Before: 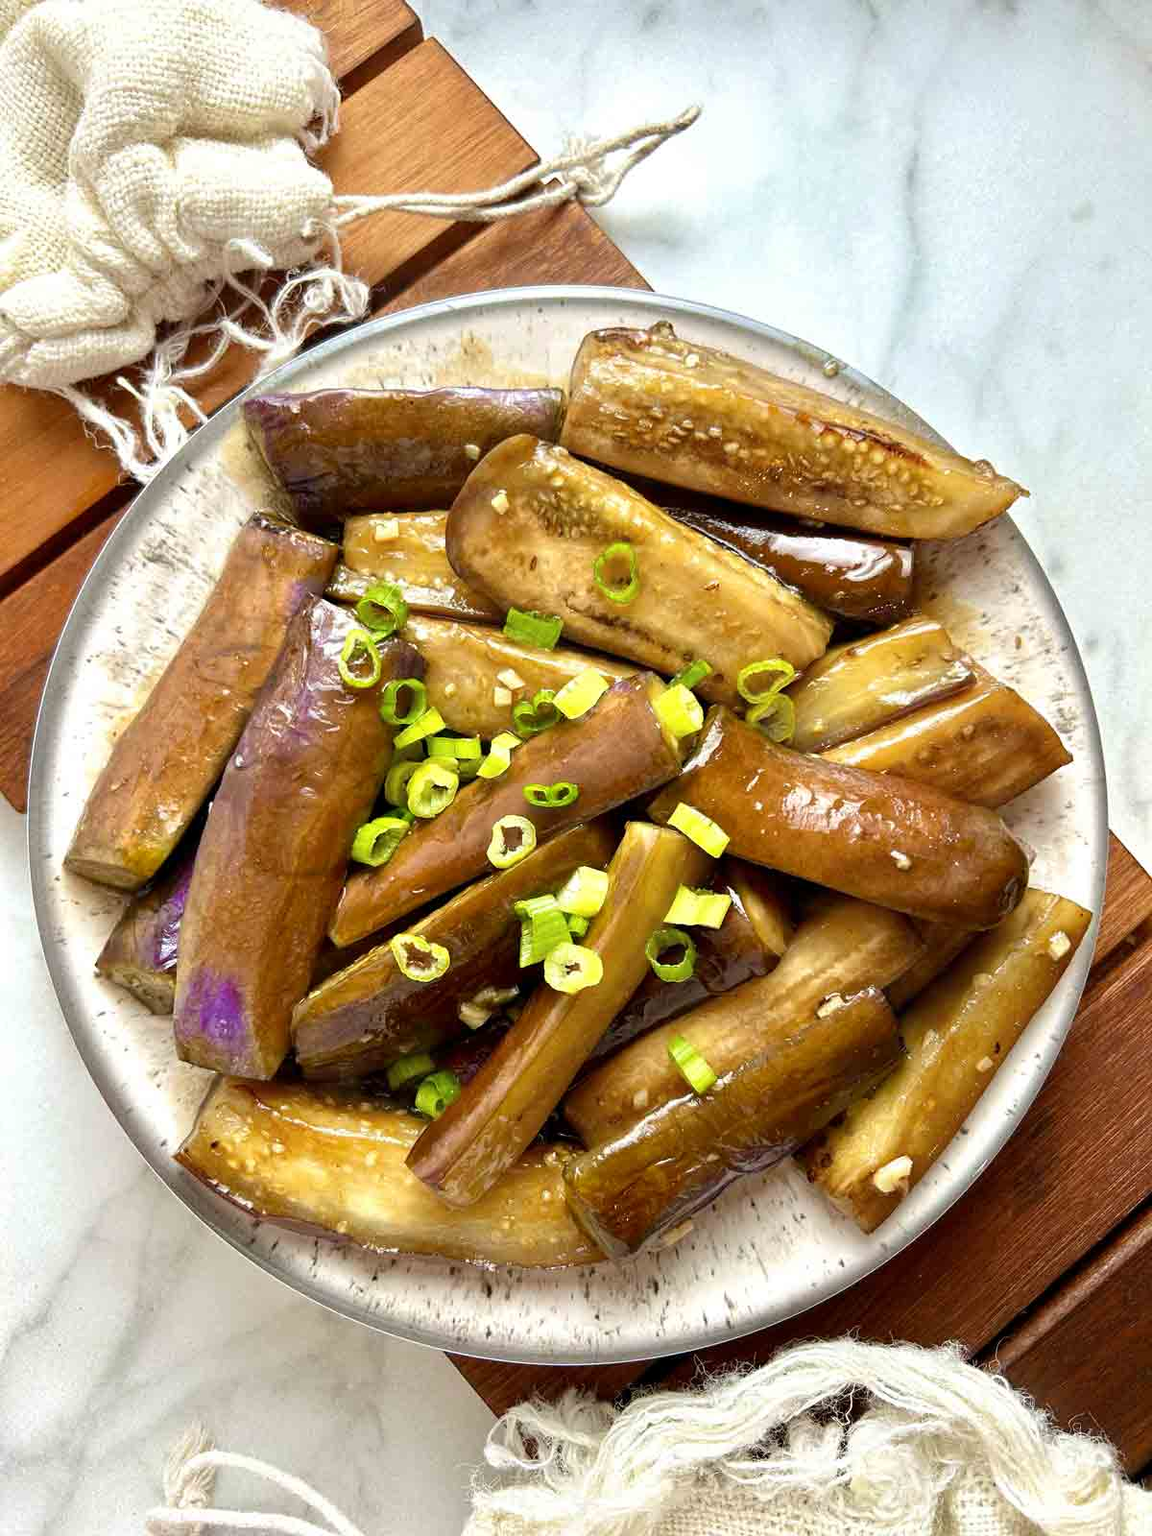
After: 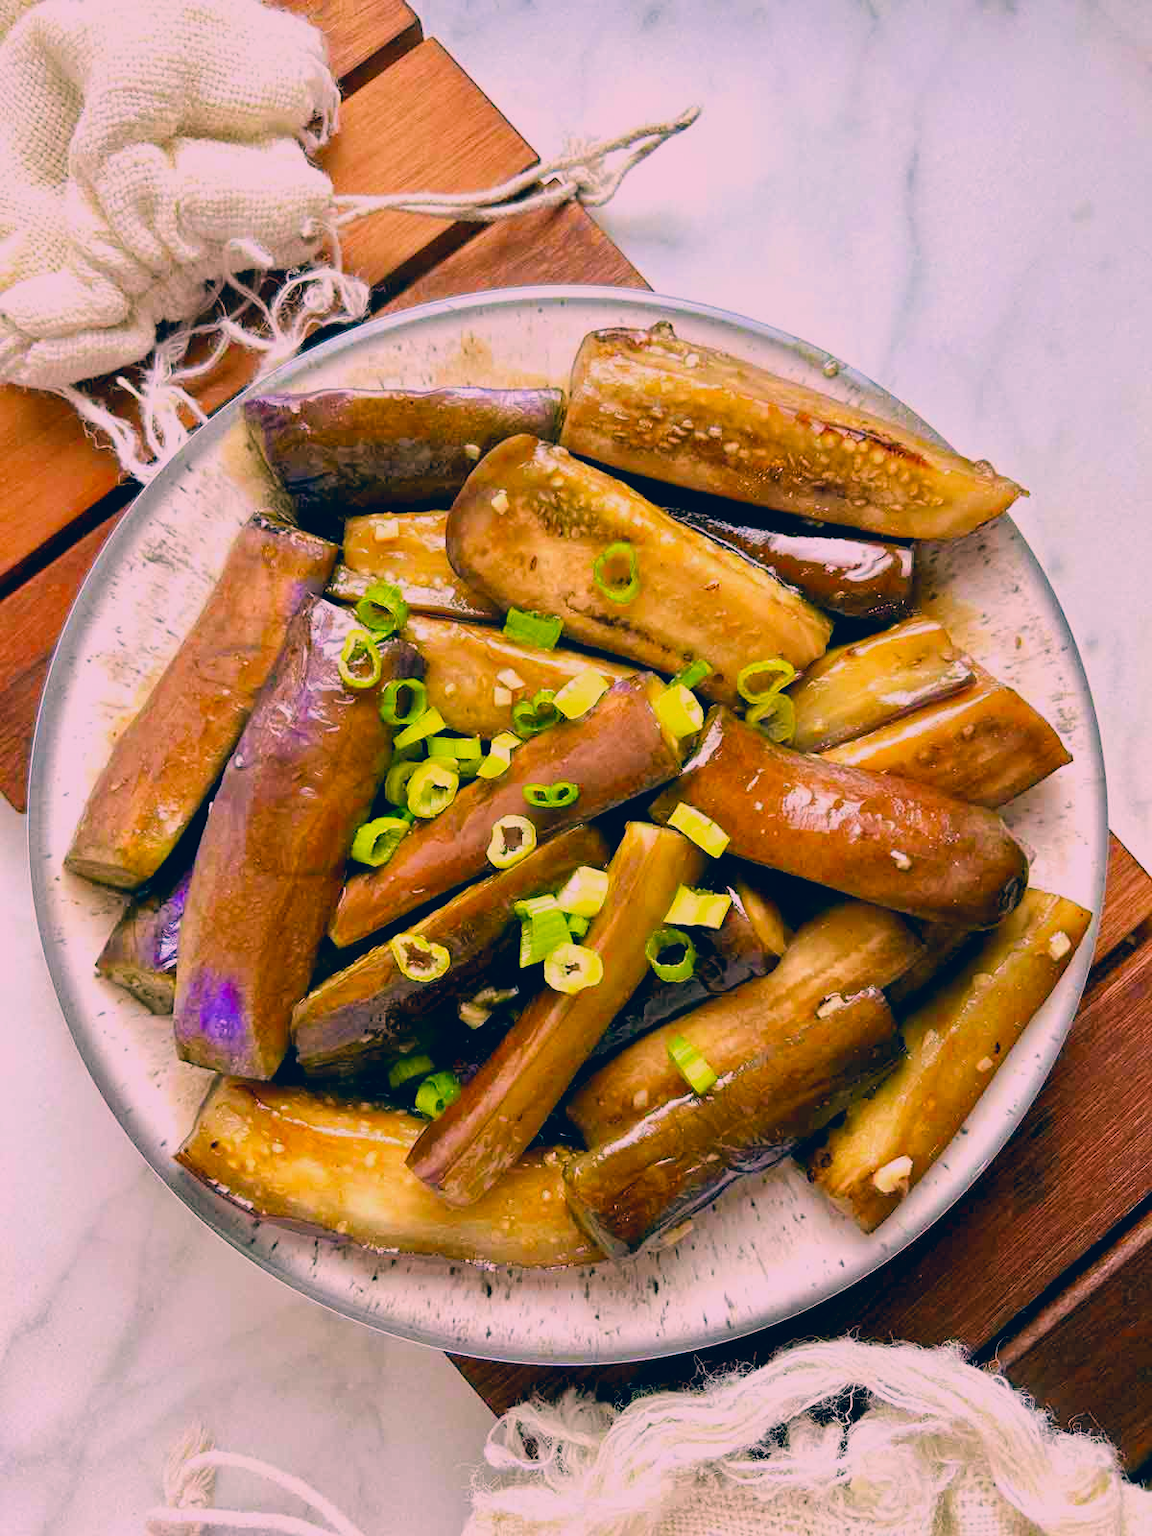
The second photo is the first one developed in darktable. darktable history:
color correction: highlights a* 17.03, highlights b* 0.205, shadows a* -15.38, shadows b* -14.56, saturation 1.5
filmic rgb: black relative exposure -7.65 EV, white relative exposure 4.56 EV, hardness 3.61
